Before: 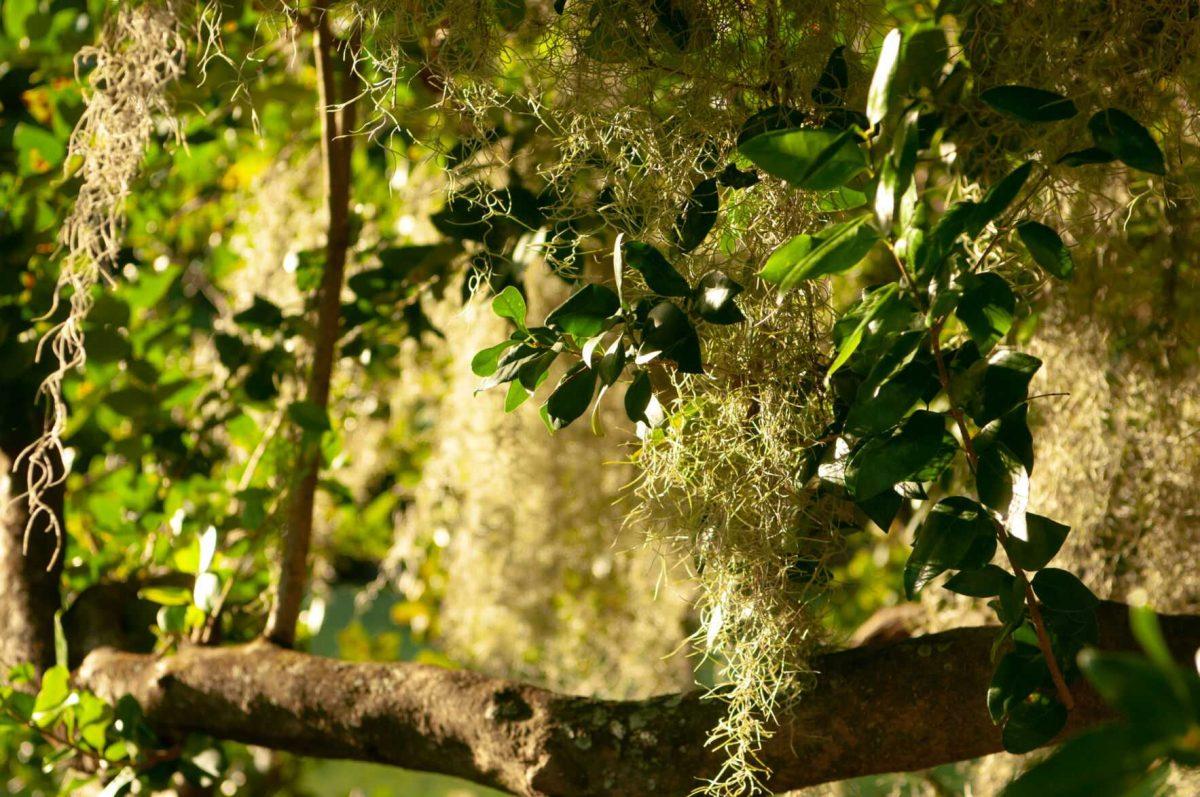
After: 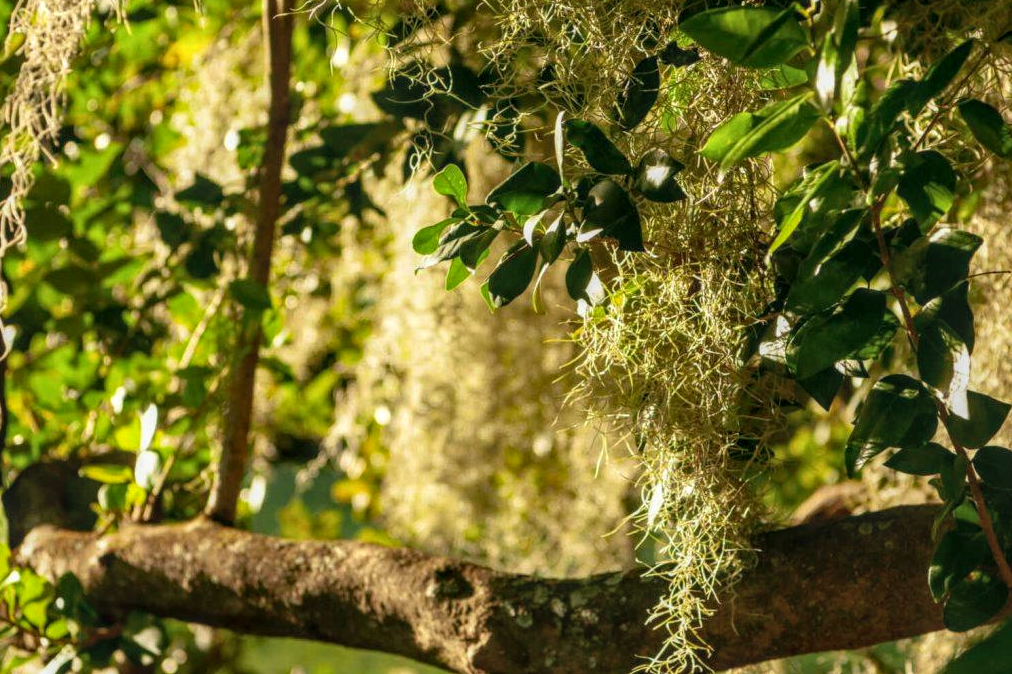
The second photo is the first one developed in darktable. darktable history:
crop and rotate: left 4.922%, top 15.377%, right 10.714%
local contrast: highlights 1%, shadows 1%, detail 134%
